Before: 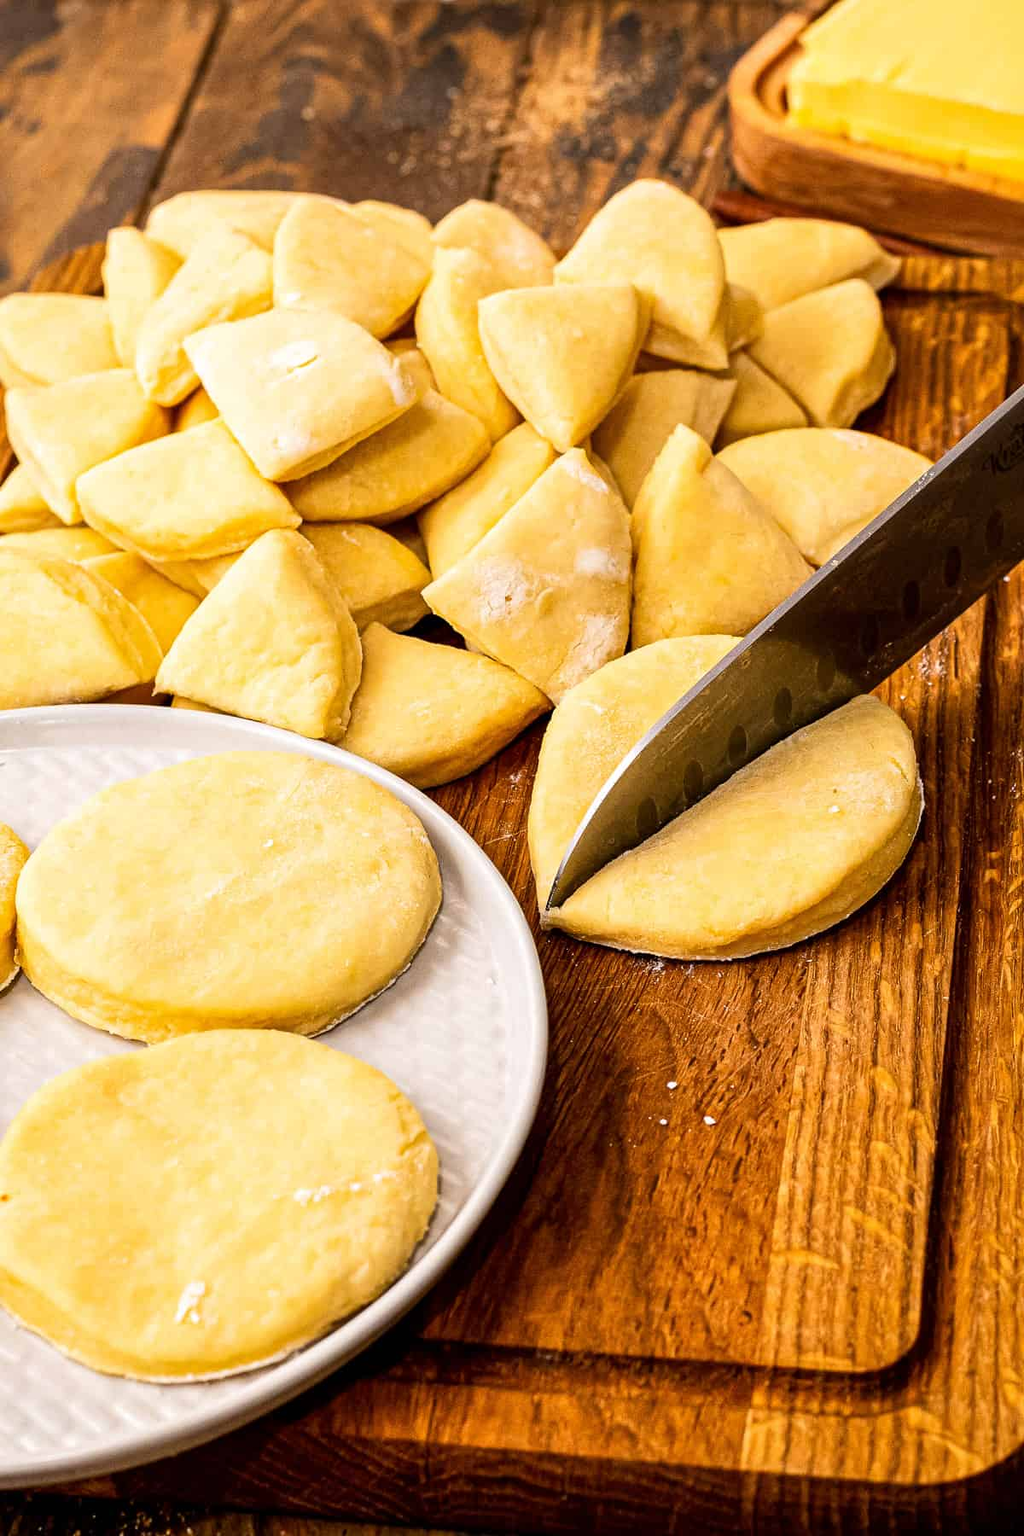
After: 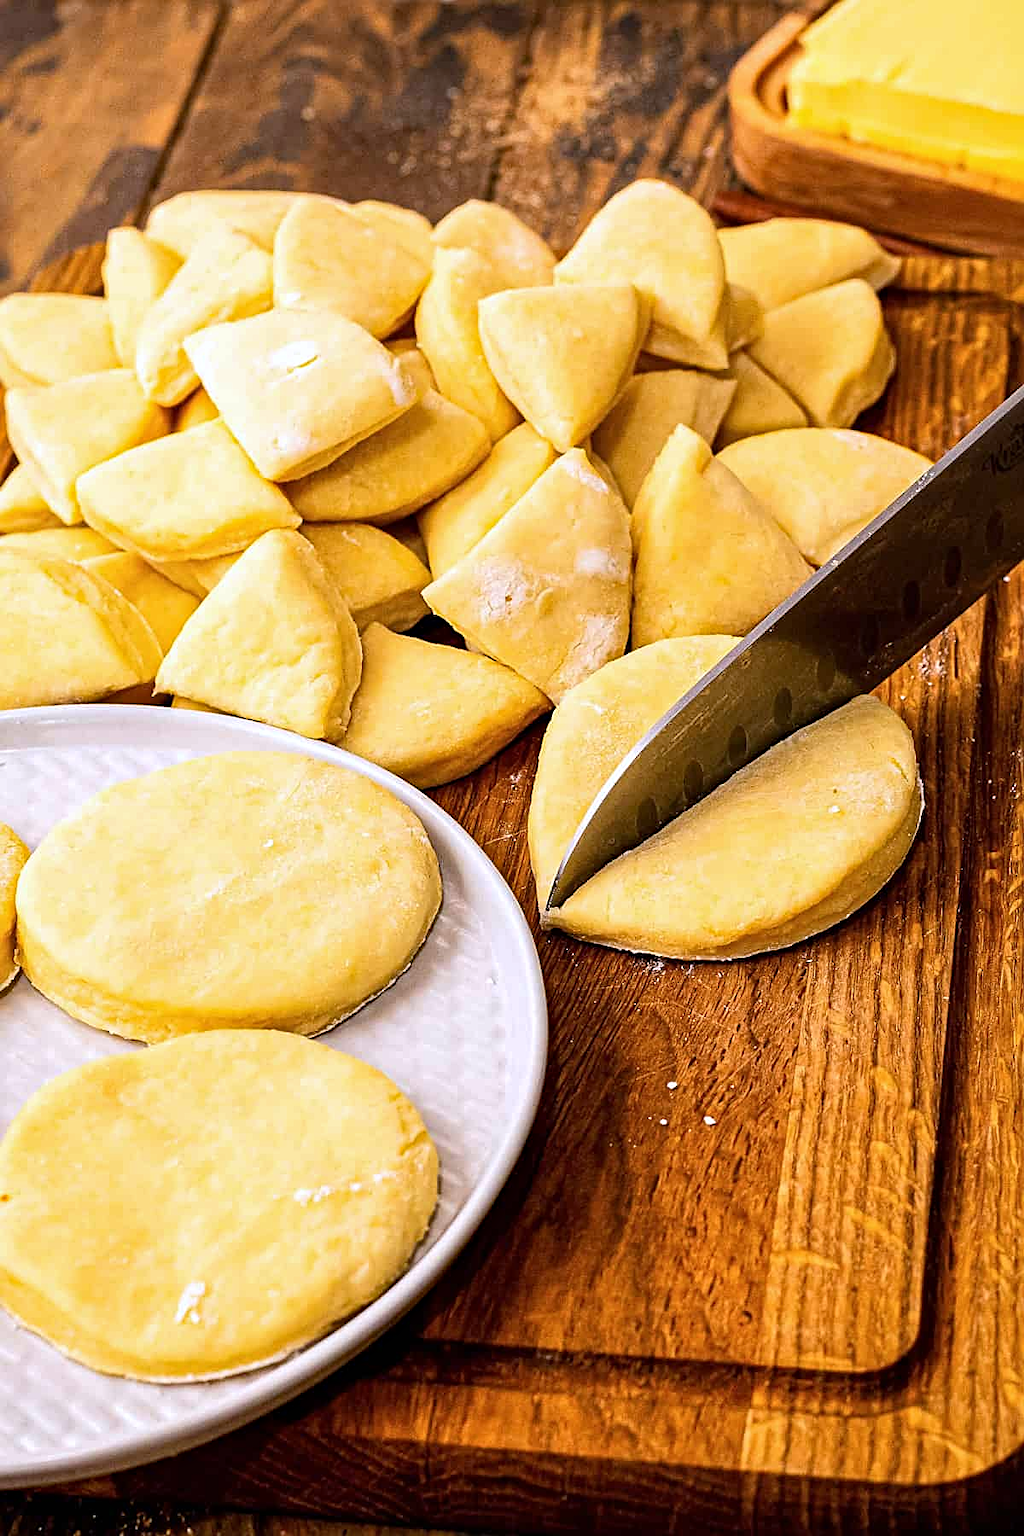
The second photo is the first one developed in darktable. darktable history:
sharpen: on, module defaults
haze removal: compatibility mode true, adaptive false
color calibration: illuminant as shot in camera, x 0.358, y 0.373, temperature 4628.91 K
